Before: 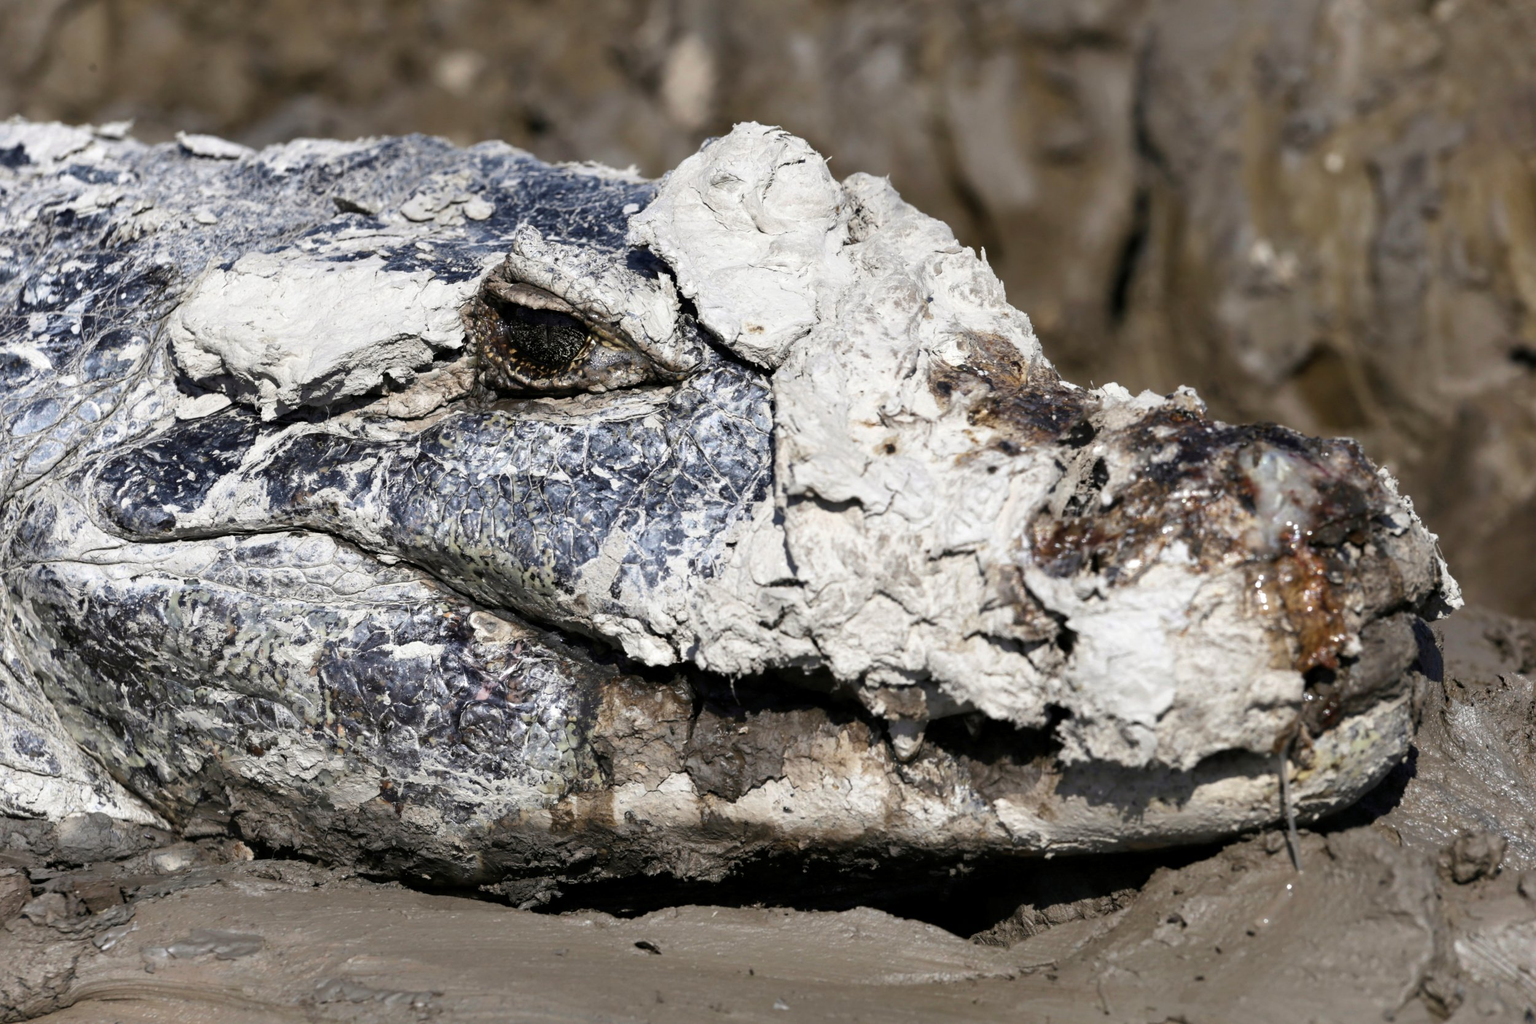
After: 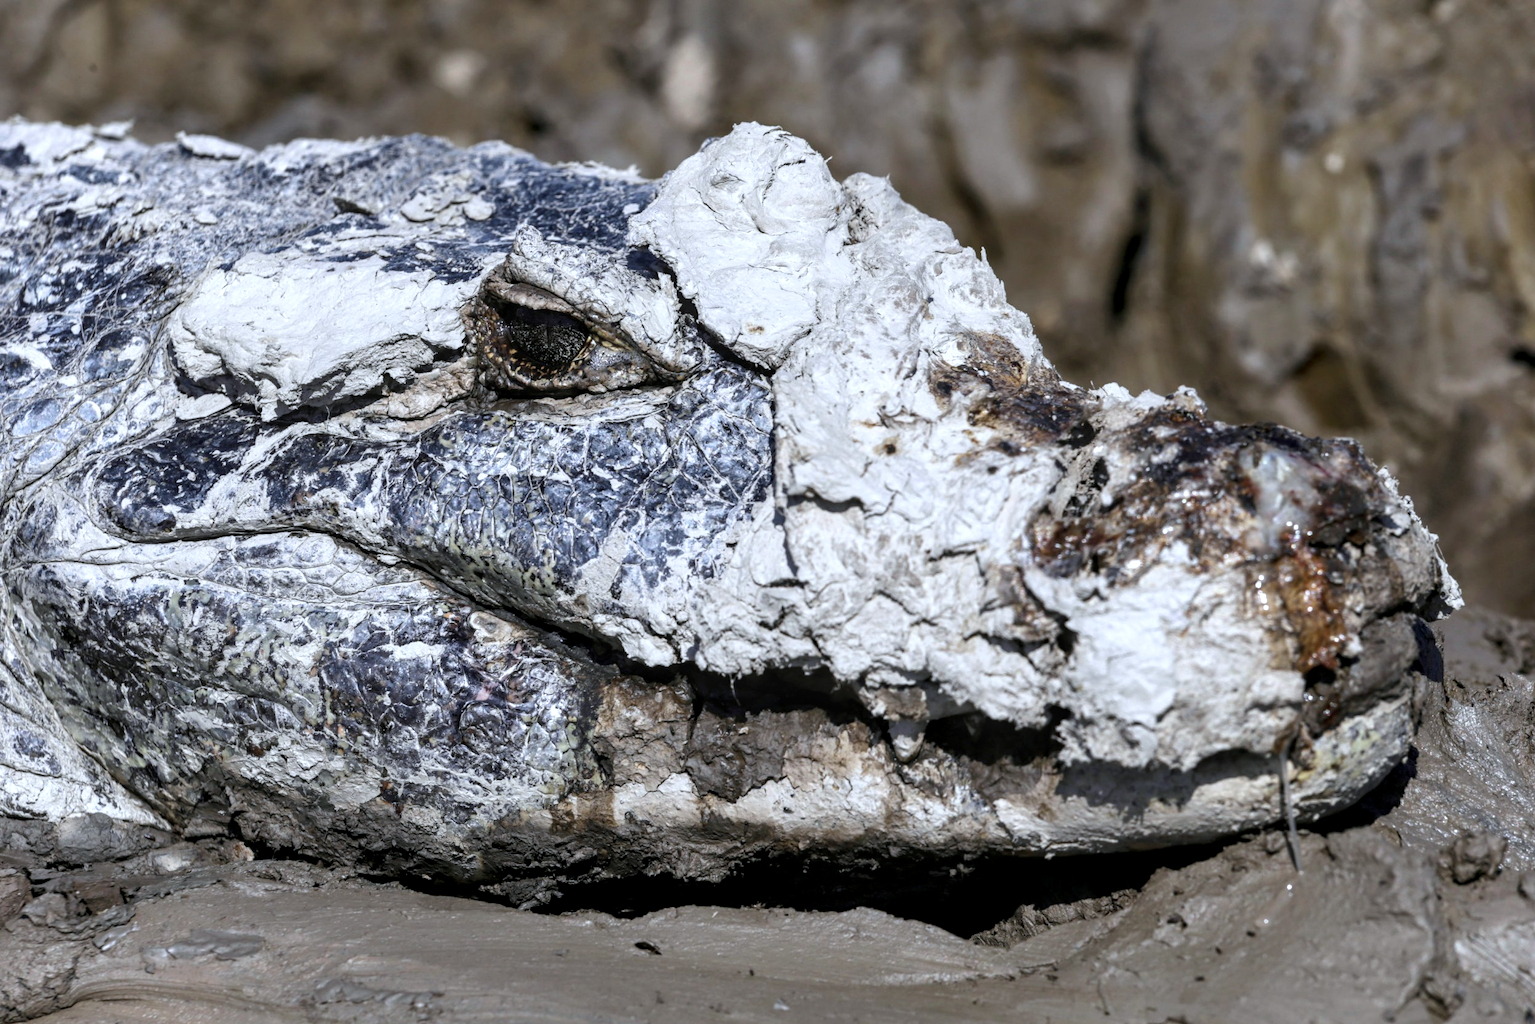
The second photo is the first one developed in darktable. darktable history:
white balance: red 0.954, blue 1.079
levels: levels [0, 0.492, 0.984]
local contrast: on, module defaults
